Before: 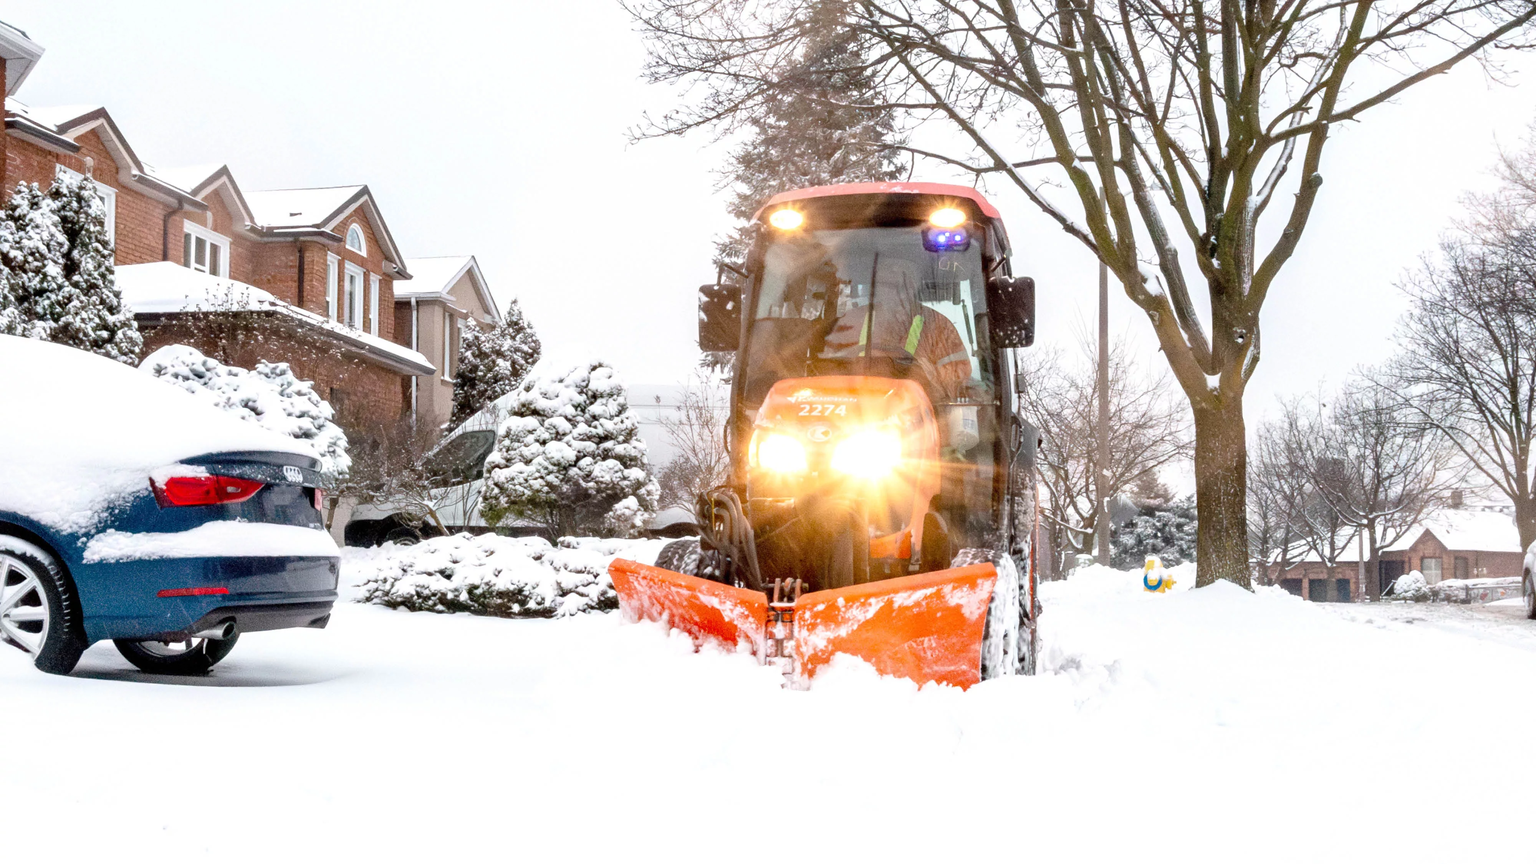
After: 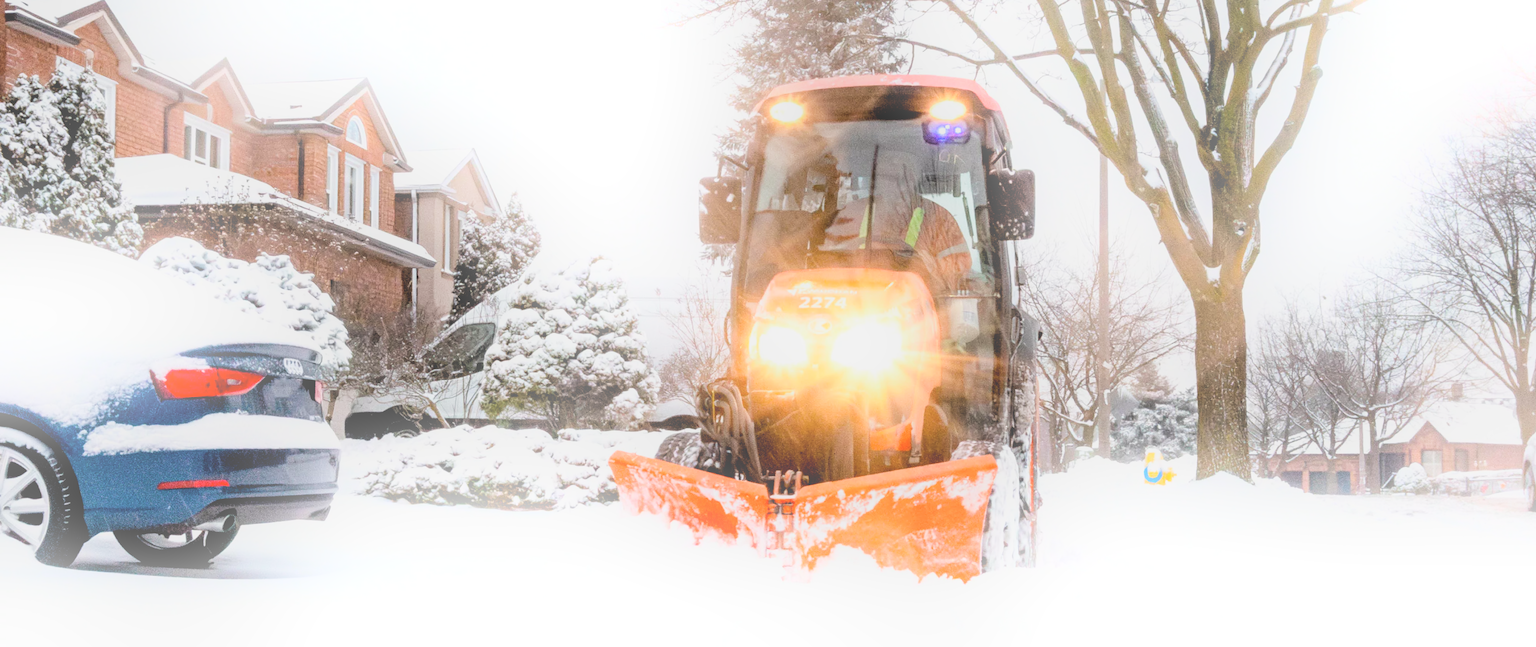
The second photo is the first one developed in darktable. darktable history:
bloom: size 38%, threshold 95%, strength 30%
filmic rgb: black relative exposure -5 EV, hardness 2.88, contrast 1.2, highlights saturation mix -30%
crop and rotate: top 12.5%, bottom 12.5%
